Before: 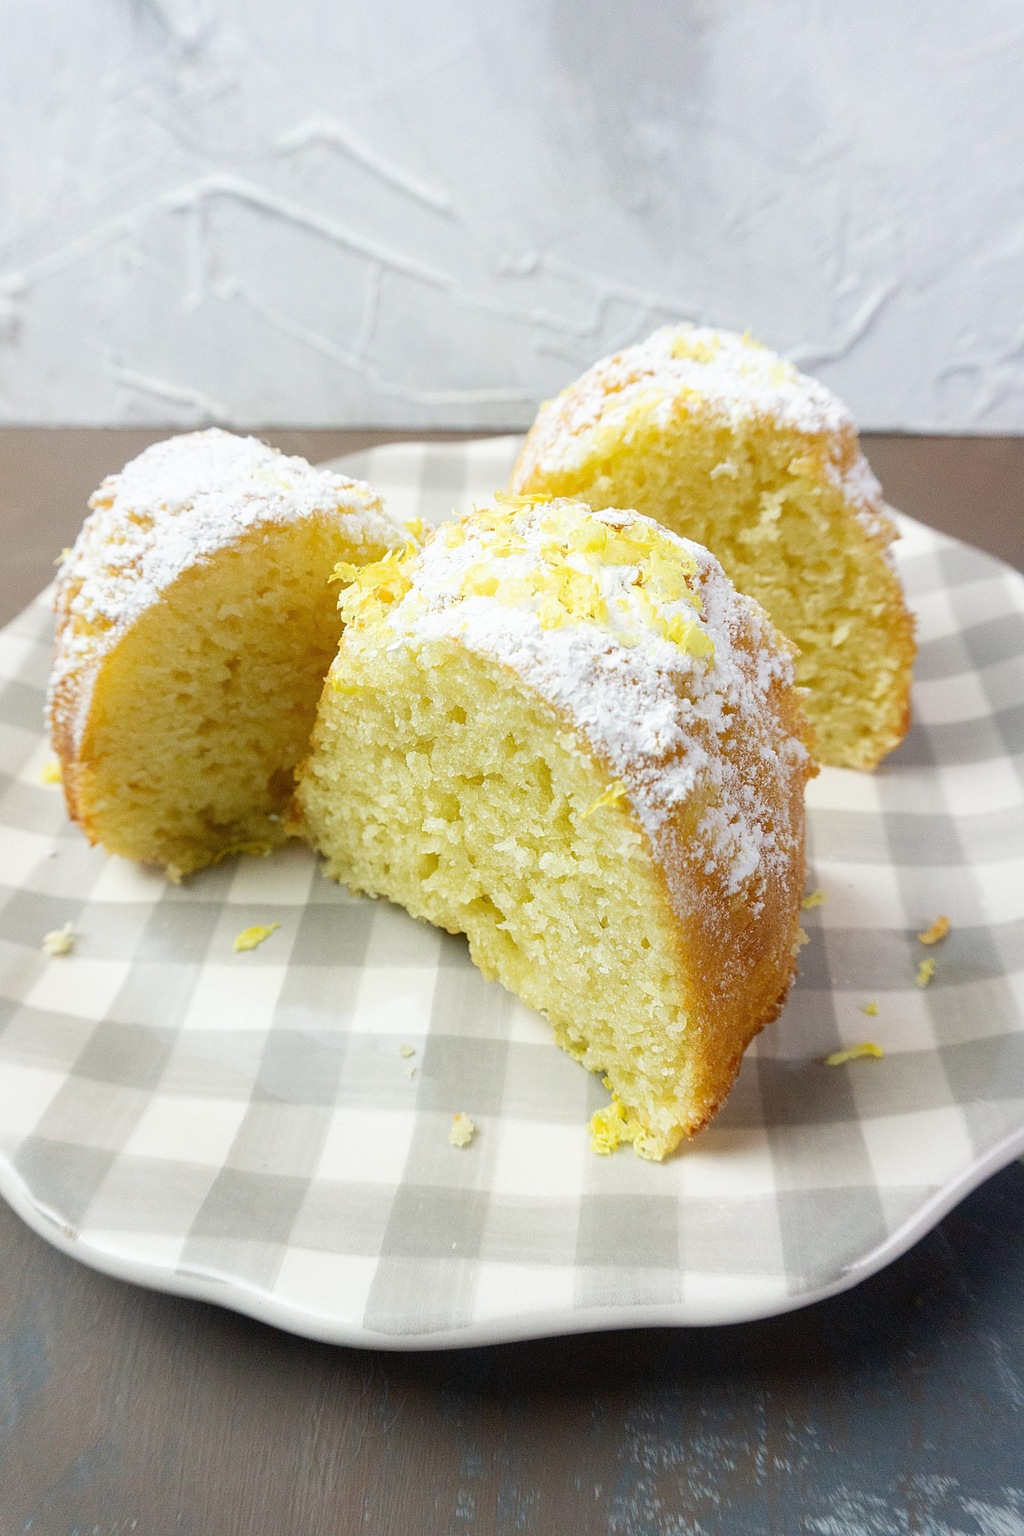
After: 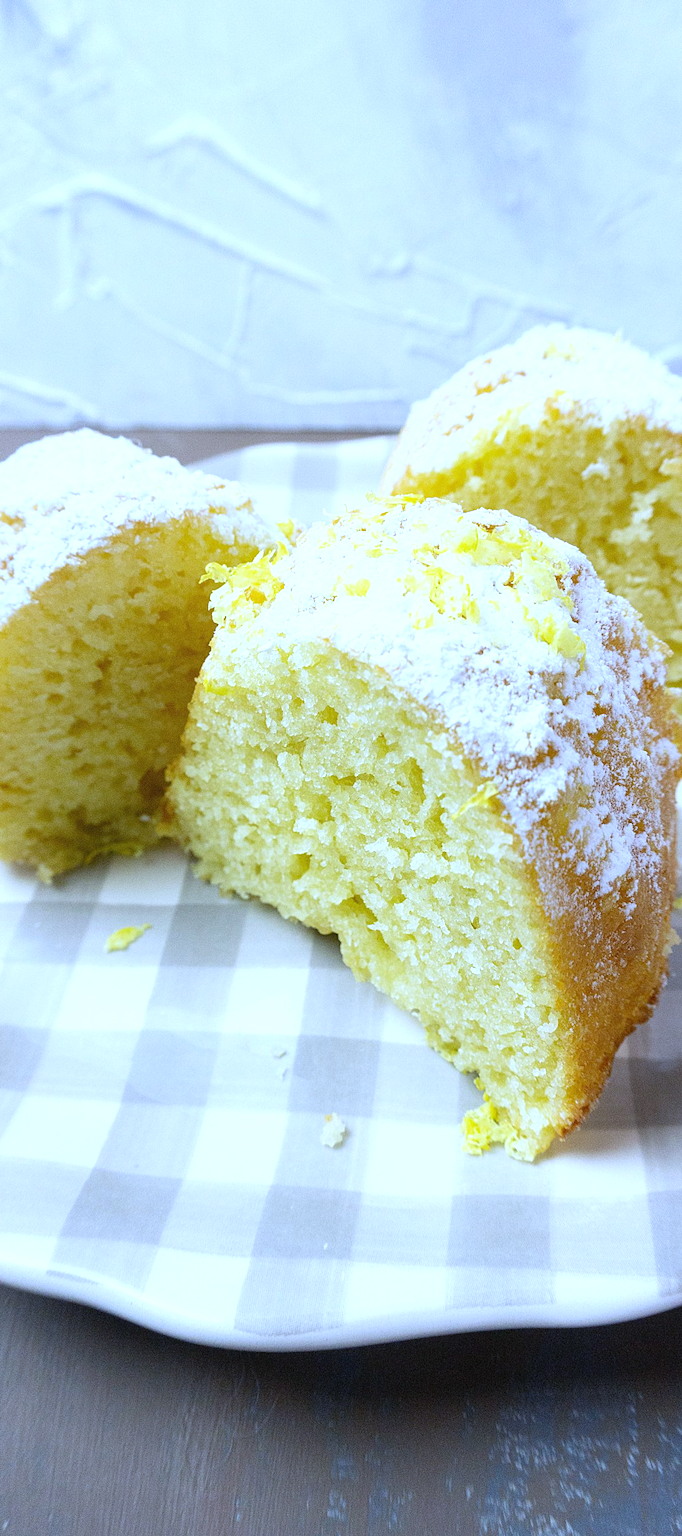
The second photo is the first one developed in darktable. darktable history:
white balance: red 0.871, blue 1.249
exposure: exposure 0.3 EV, compensate highlight preservation false
crop and rotate: left 12.648%, right 20.685%
